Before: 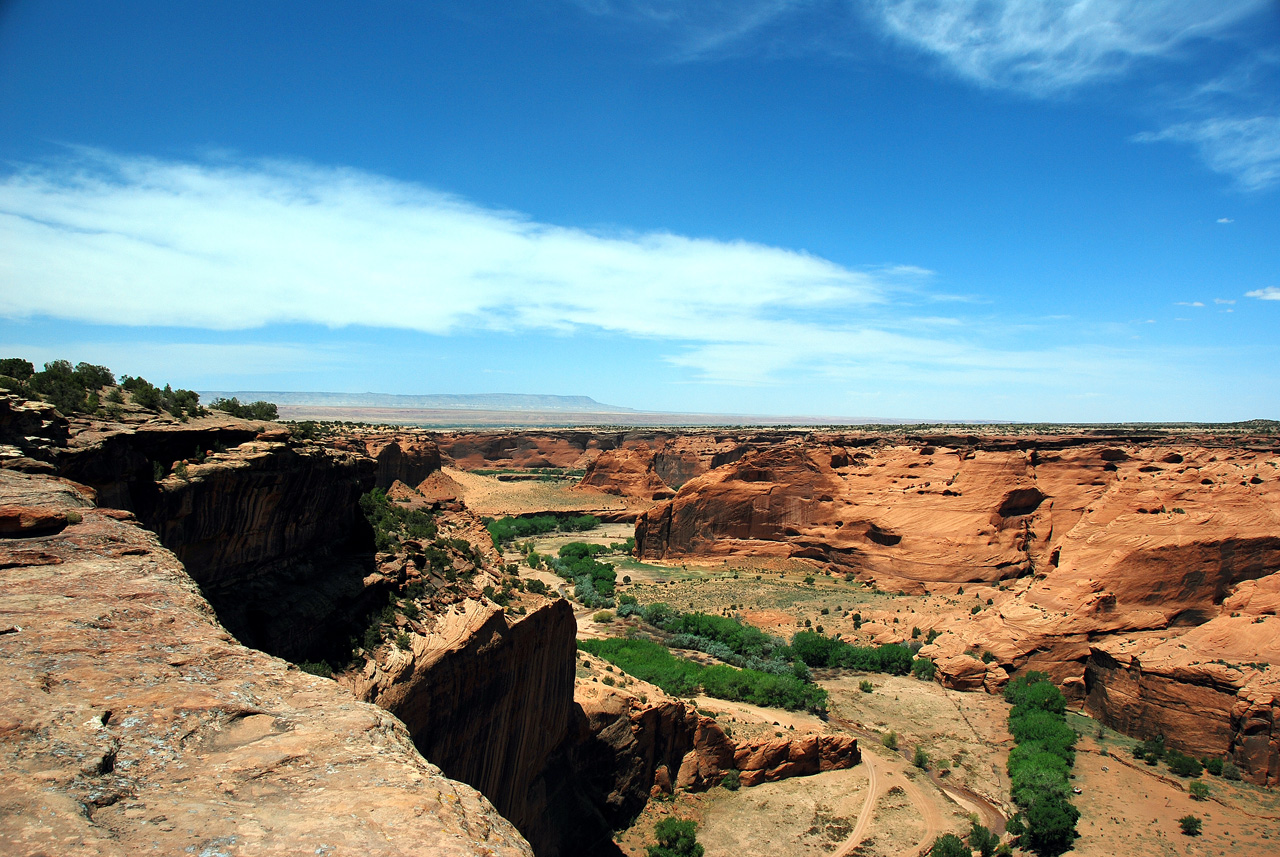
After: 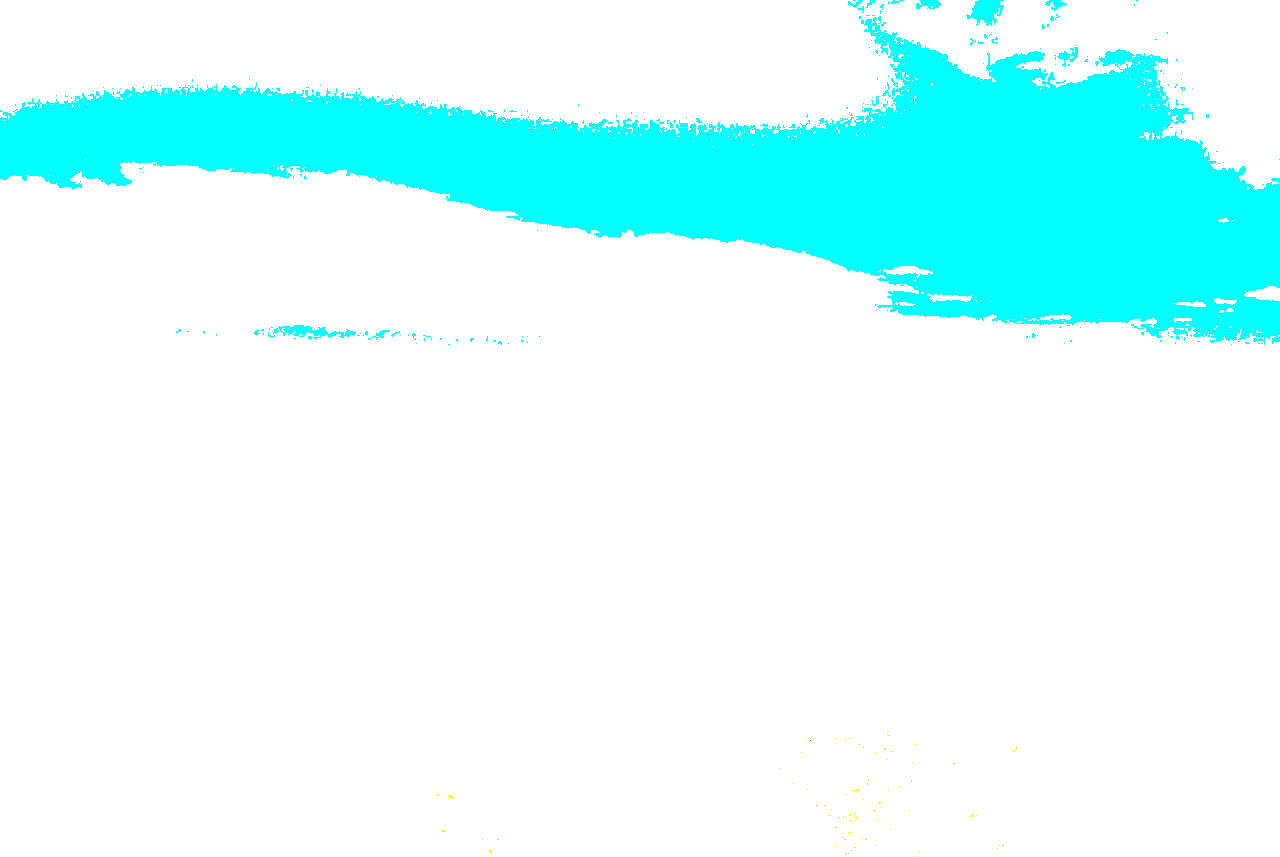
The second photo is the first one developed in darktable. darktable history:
shadows and highlights: shadows -54.7, highlights 87.72, soften with gaussian
local contrast: detail 130%
exposure: black level correction 0.001, exposure 2.672 EV, compensate exposure bias true, compensate highlight preservation false
